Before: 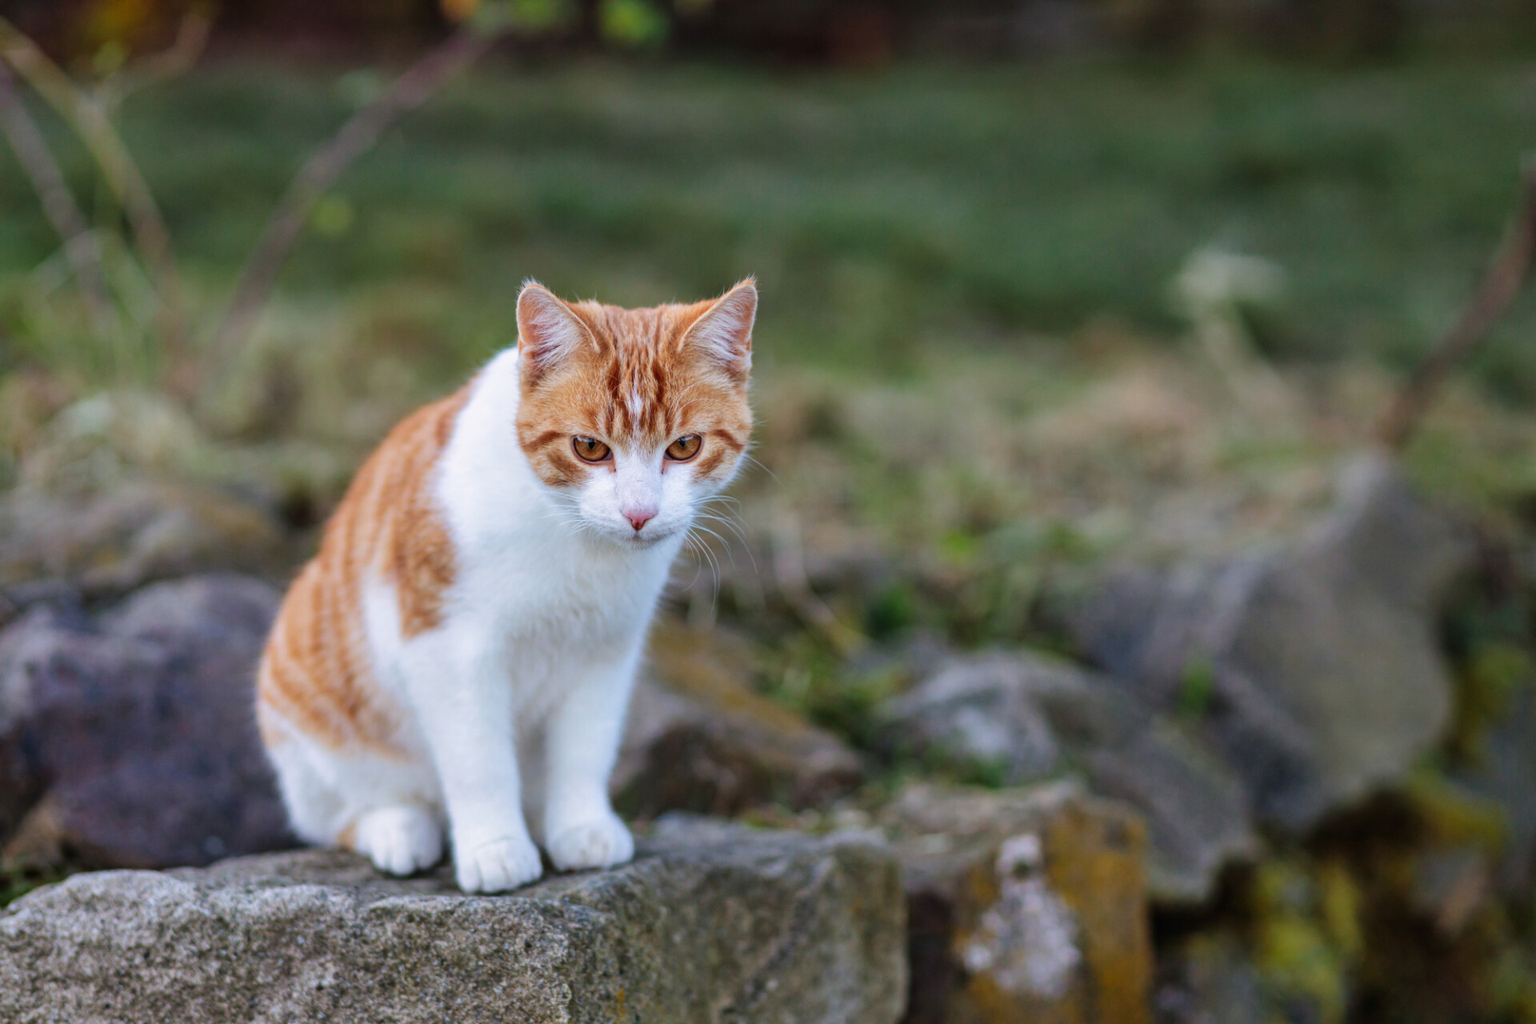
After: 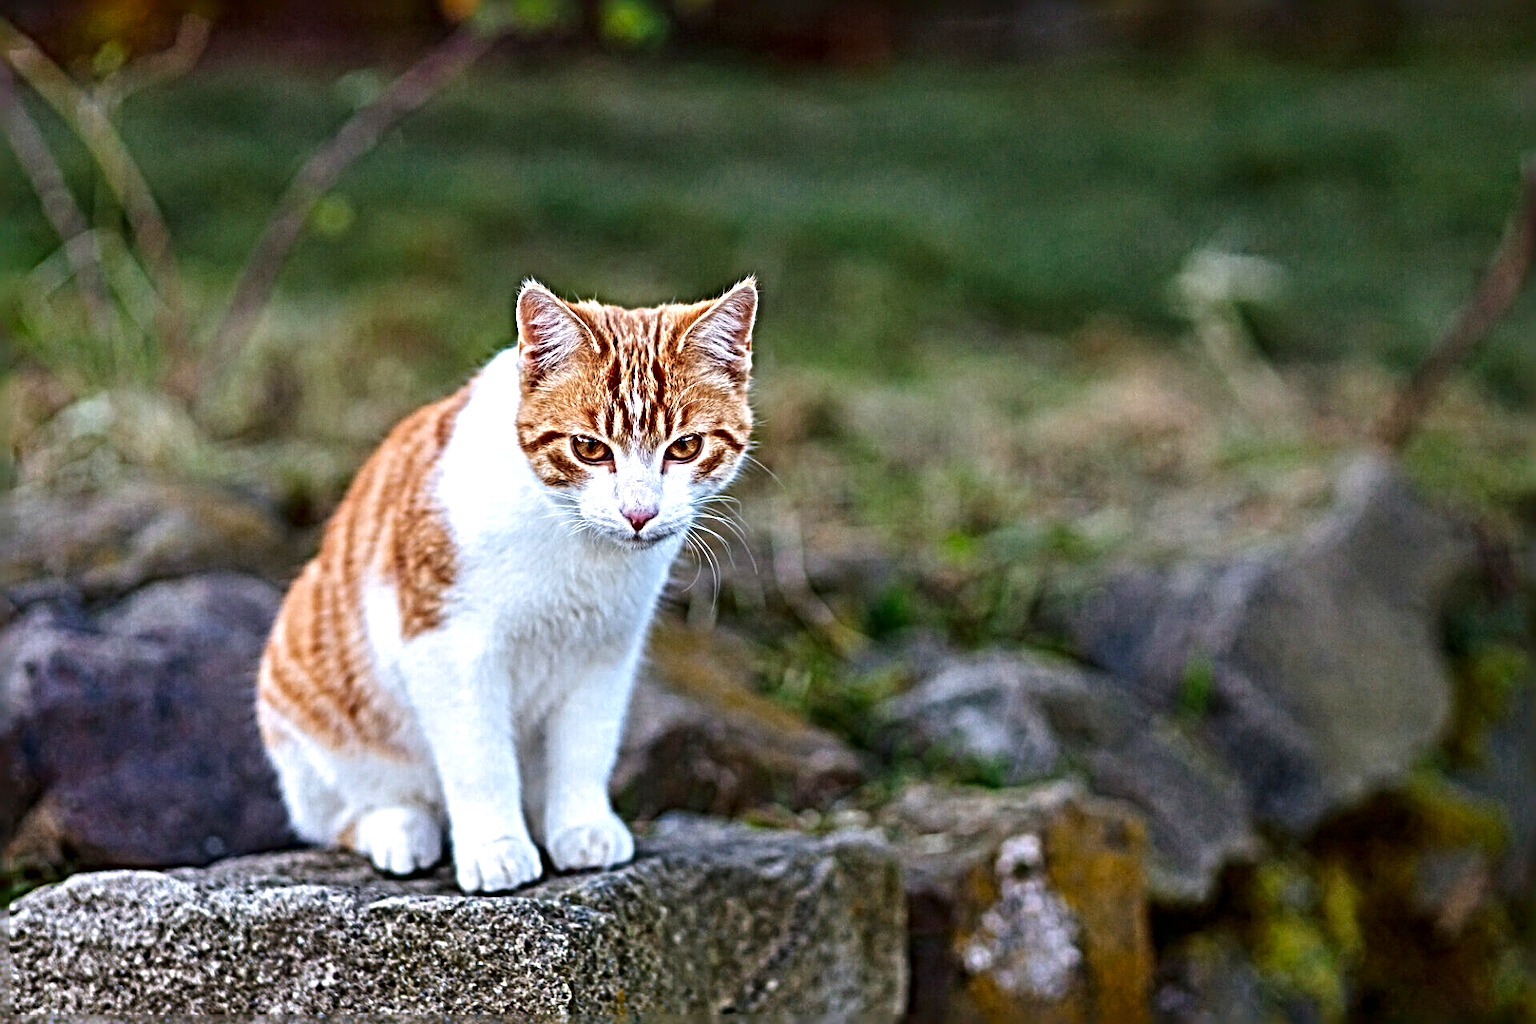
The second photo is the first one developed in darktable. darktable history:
sharpen: radius 6.258, amount 1.782, threshold 0.051
exposure: black level correction 0.001, exposure 0.499 EV, compensate highlight preservation false
contrast brightness saturation: contrast 0.069, brightness -0.137, saturation 0.113
